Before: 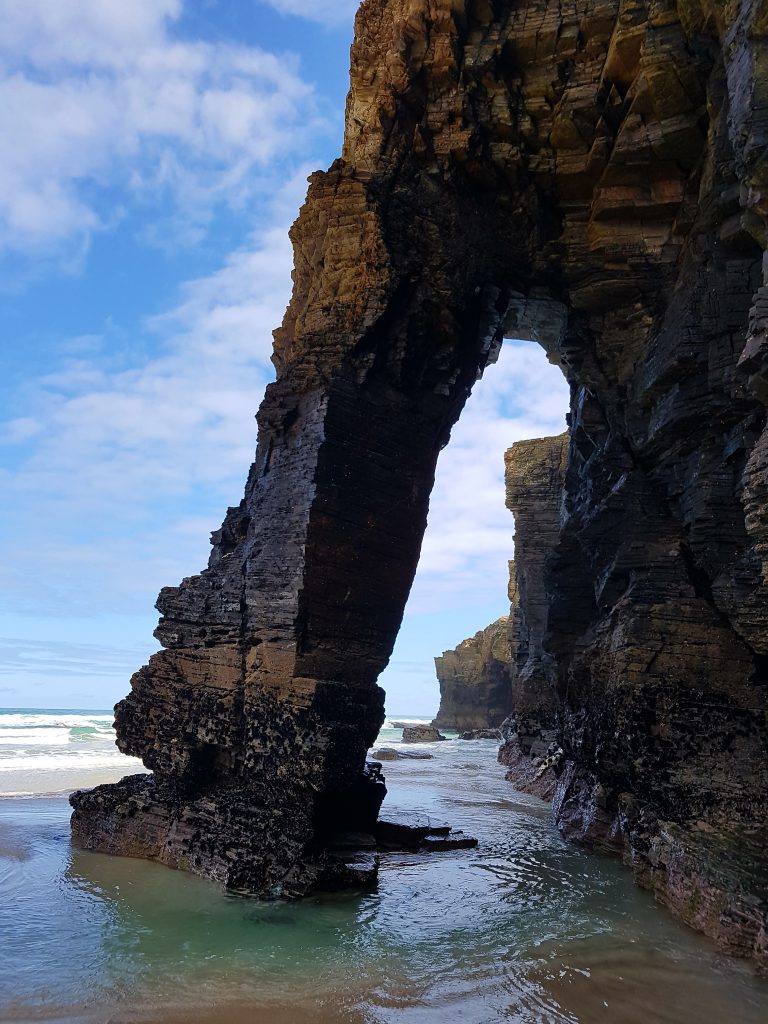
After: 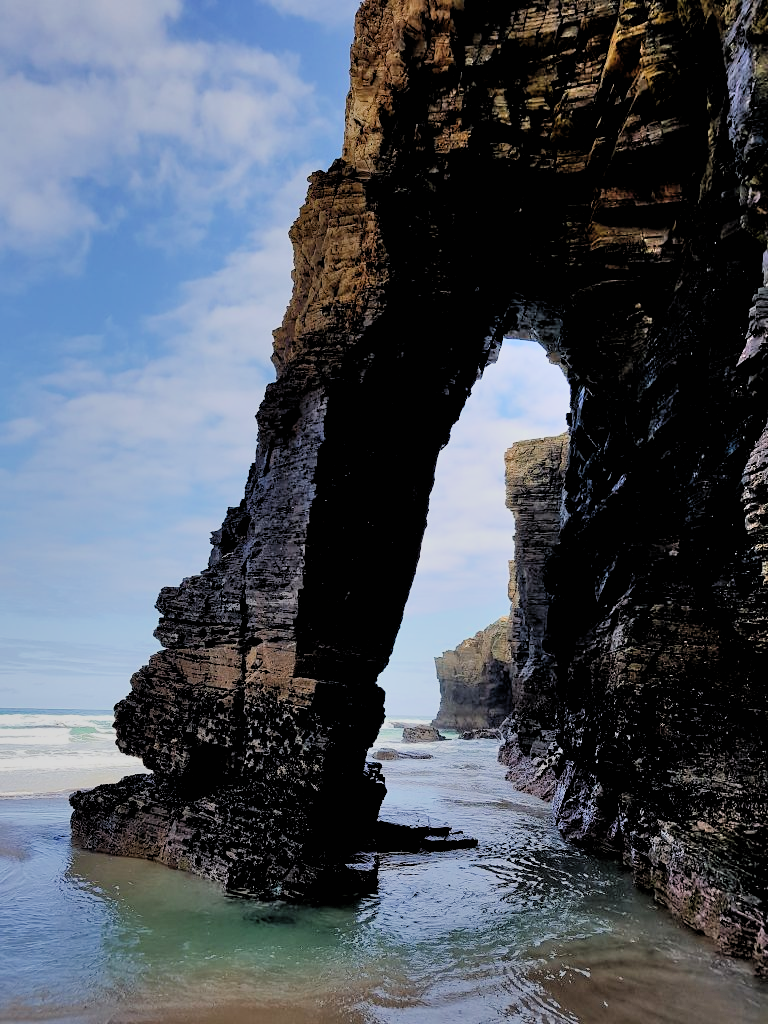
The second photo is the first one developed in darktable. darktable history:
shadows and highlights: shadows 52.42, soften with gaussian
rgb levels: levels [[0.013, 0.434, 0.89], [0, 0.5, 1], [0, 0.5, 1]]
filmic rgb: black relative exposure -7.65 EV, white relative exposure 4.56 EV, hardness 3.61
